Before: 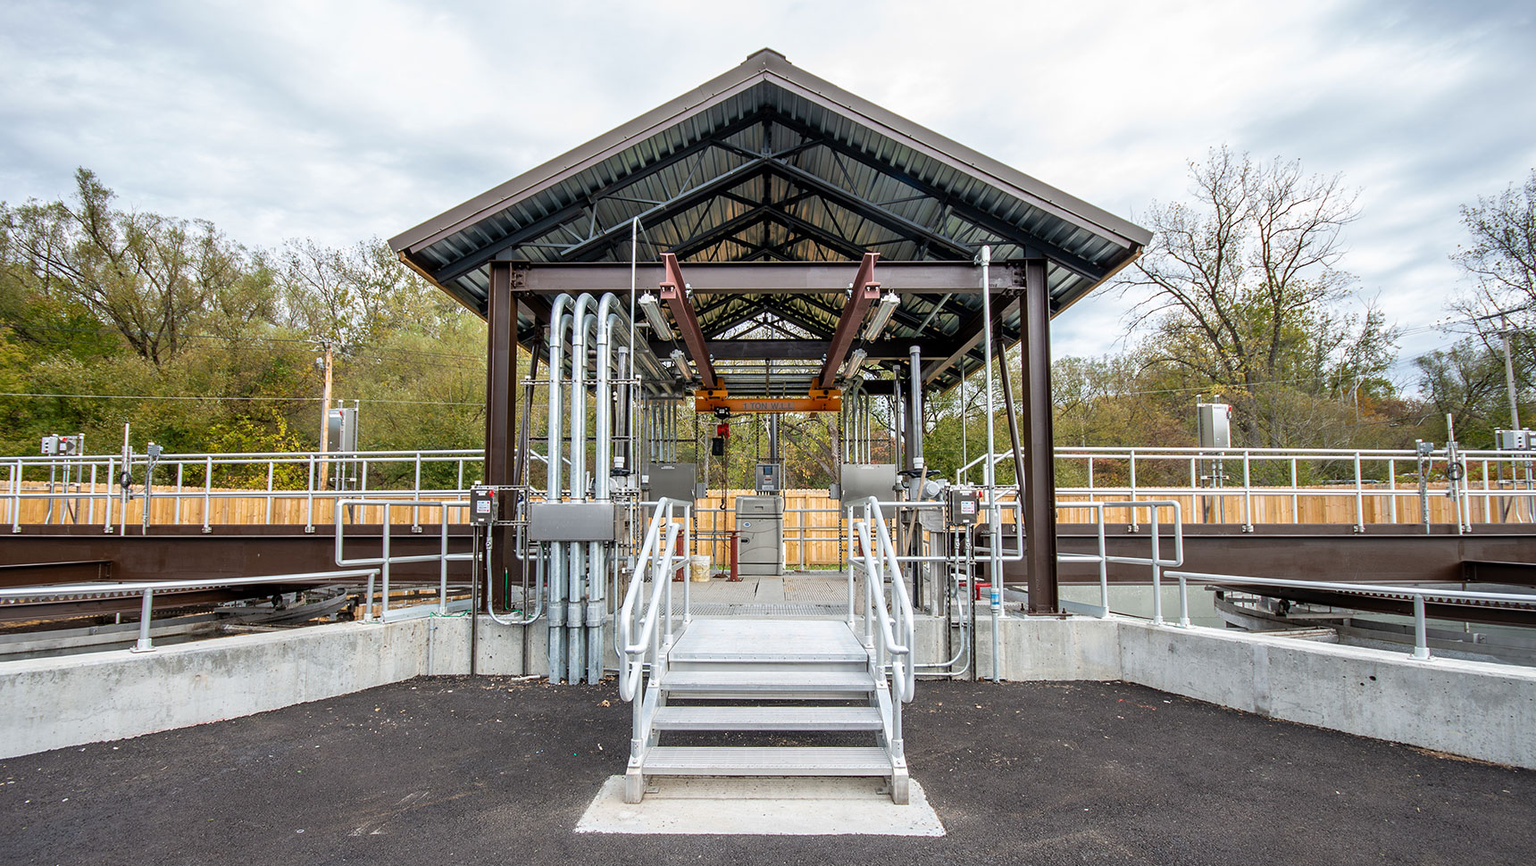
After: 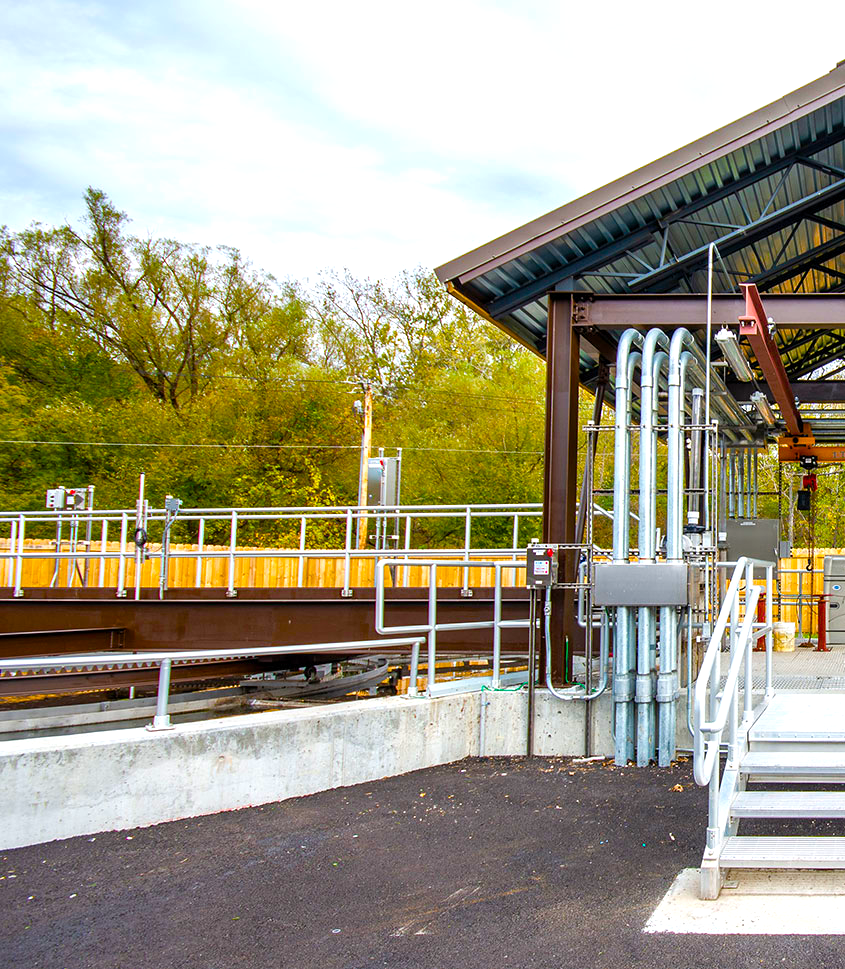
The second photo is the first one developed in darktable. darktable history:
color balance rgb: linear chroma grading › shadows 10%, linear chroma grading › highlights 10%, linear chroma grading › global chroma 15%, linear chroma grading › mid-tones 15%, perceptual saturation grading › global saturation 40%, perceptual saturation grading › highlights -25%, perceptual saturation grading › mid-tones 35%, perceptual saturation grading › shadows 35%, perceptual brilliance grading › global brilliance 11.29%, global vibrance 11.29%
crop and rotate: left 0%, top 0%, right 50.845%
